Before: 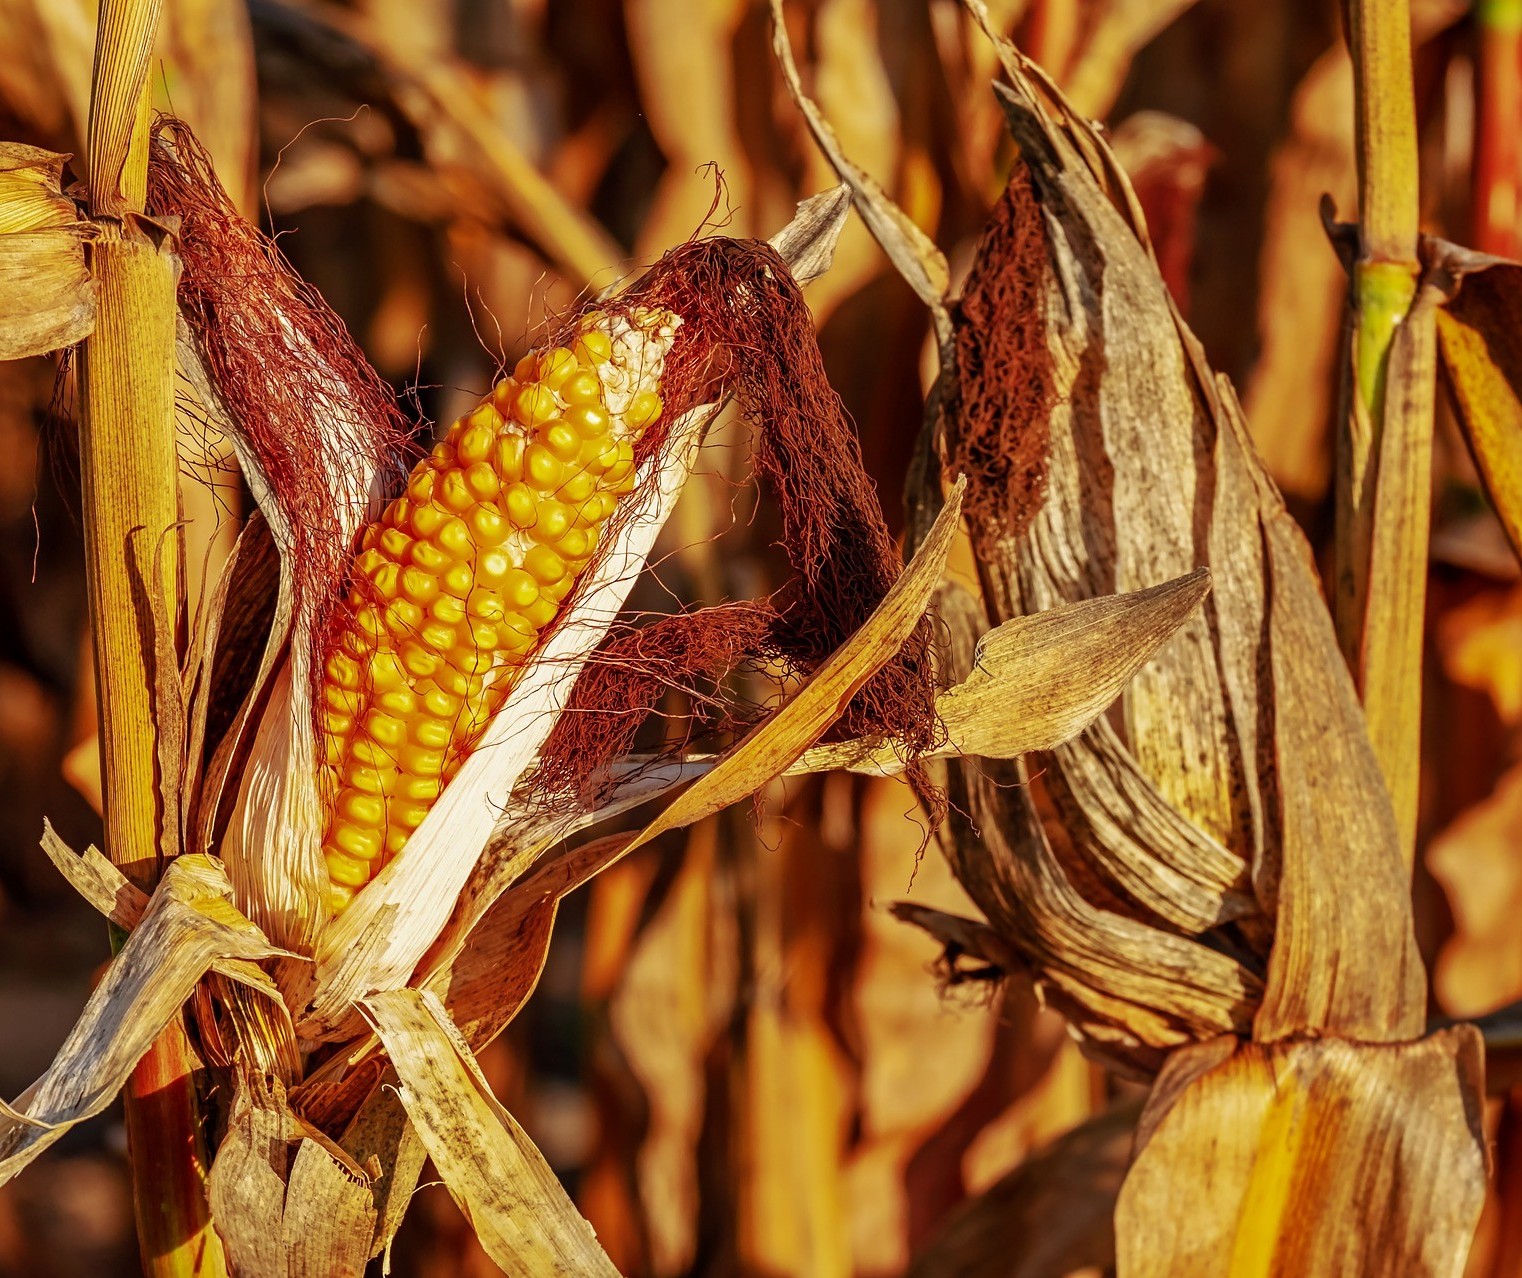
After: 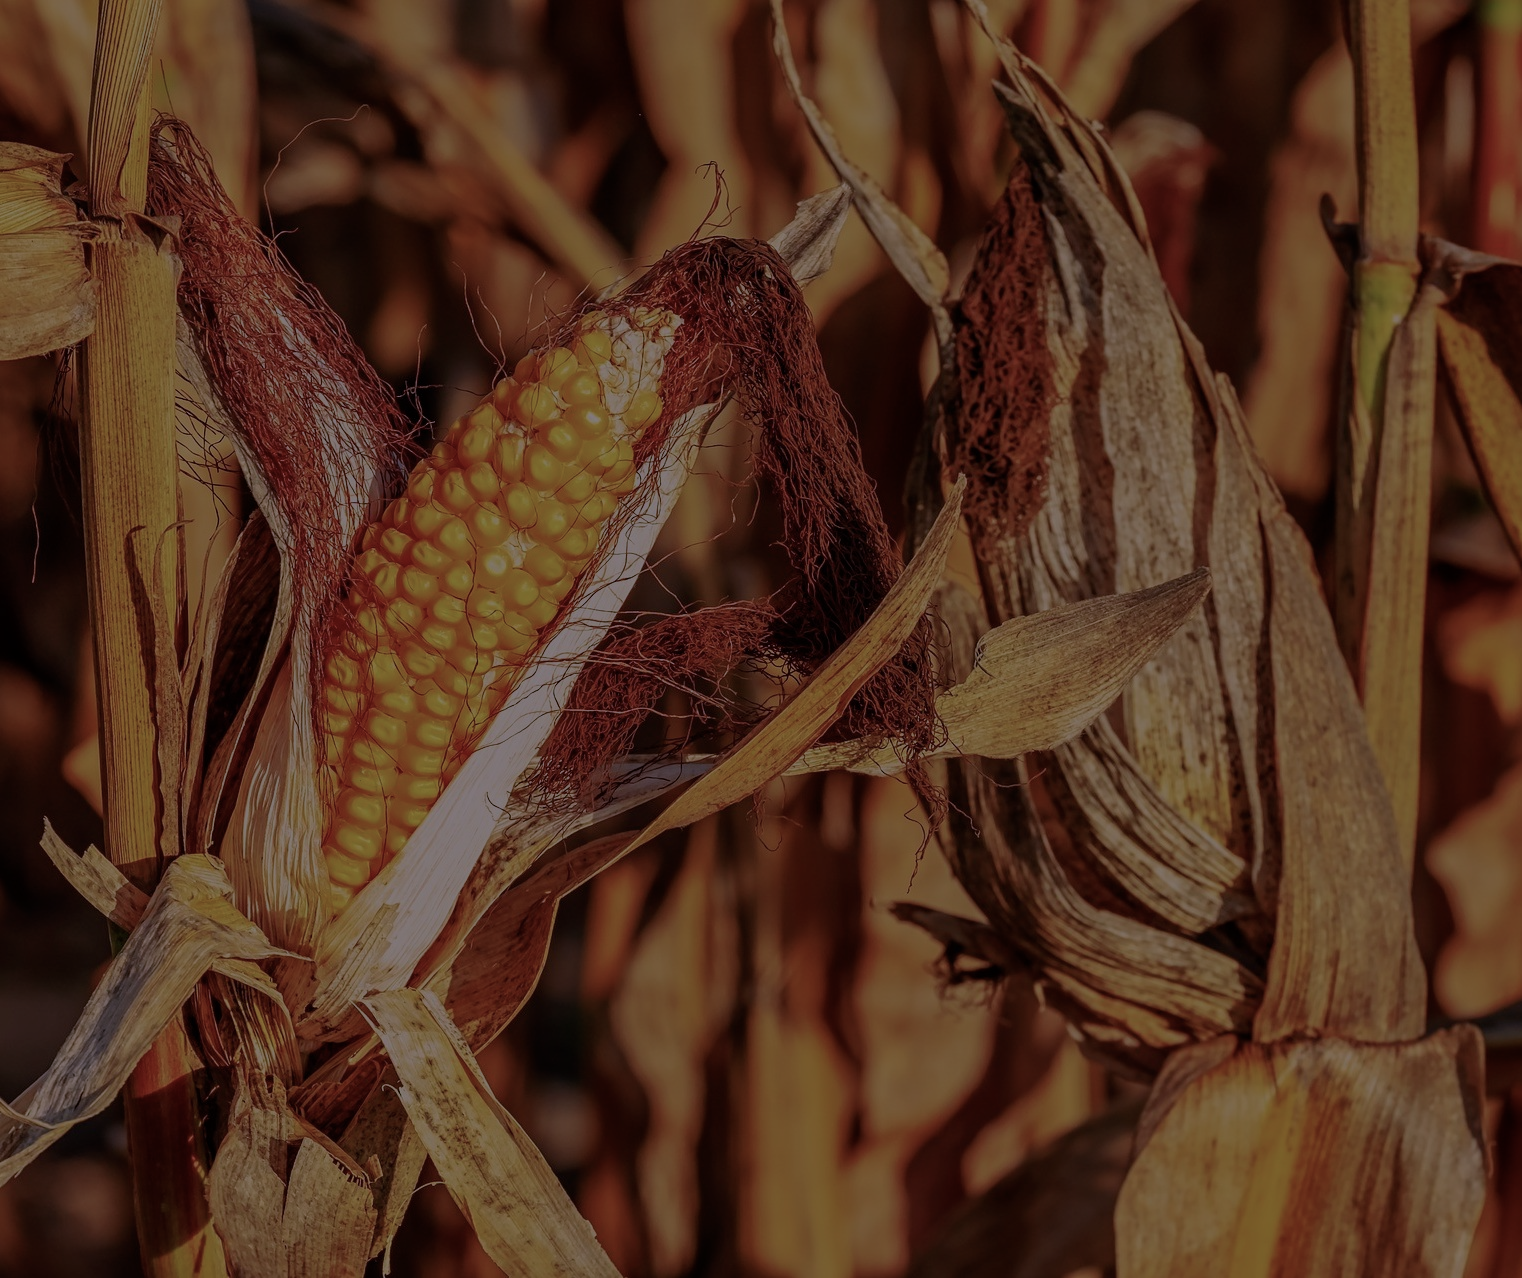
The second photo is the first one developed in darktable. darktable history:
white balance: red 1.066, blue 1.119
color balance rgb: perceptual brilliance grading › global brilliance -48.39%
